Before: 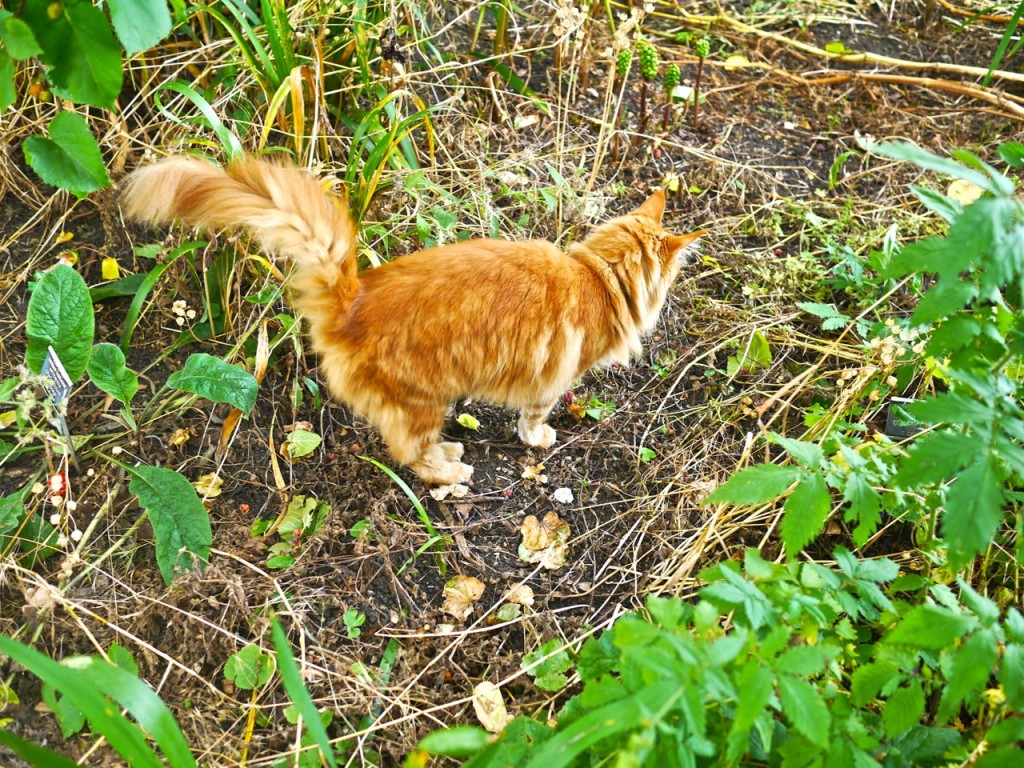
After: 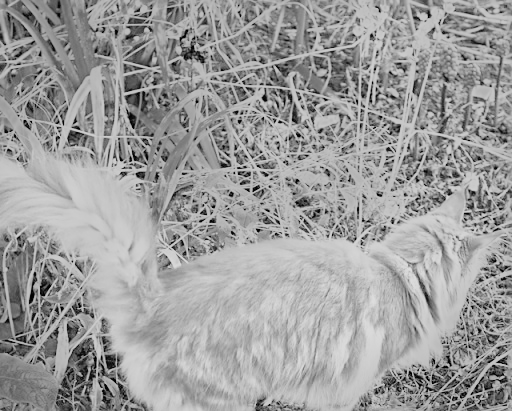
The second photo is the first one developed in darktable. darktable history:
exposure: black level correction 0, exposure 1.388 EV, compensate exposure bias true, compensate highlight preservation false
filmic rgb: black relative exposure -6.15 EV, white relative exposure 6.96 EV, hardness 2.23, color science v6 (2022)
contrast brightness saturation: saturation 0.5
crop: left 19.556%, right 30.401%, bottom 46.458%
monochrome: a 79.32, b 81.83, size 1.1
white balance: red 0.924, blue 1.095
sharpen: on, module defaults
levels: levels [0, 0.43, 0.984]
